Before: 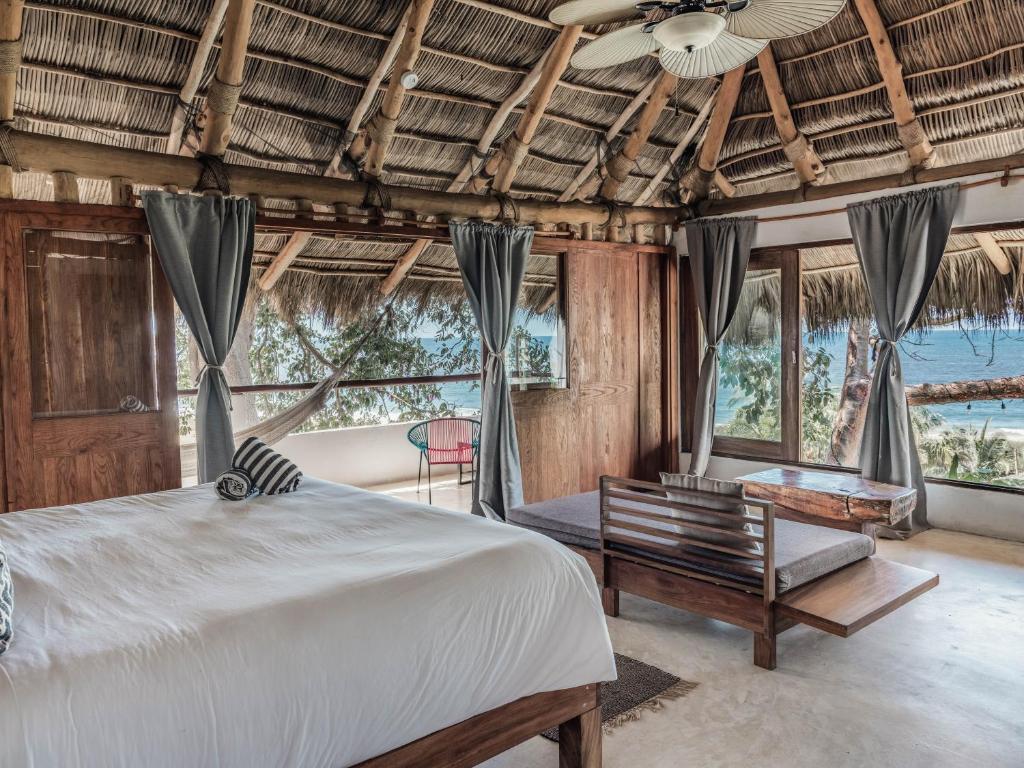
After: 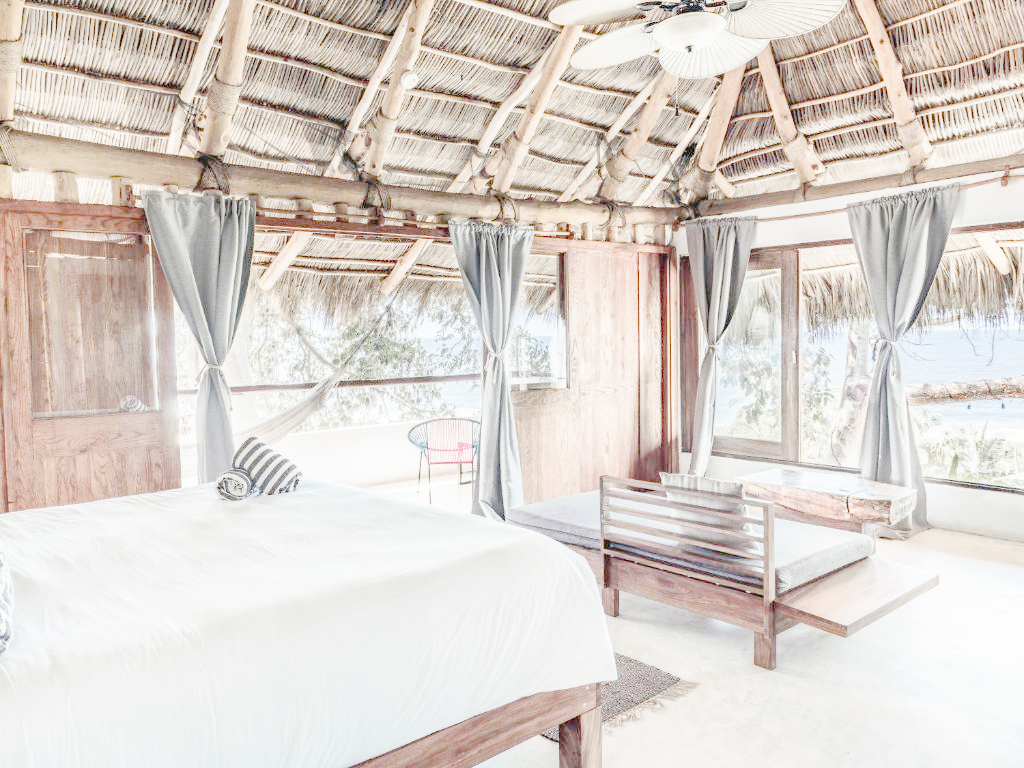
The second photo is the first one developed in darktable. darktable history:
tone curve "profile": curves: ch0 [(0, 0) (0.003, 0.003) (0.011, 0.012) (0.025, 0.026) (0.044, 0.046) (0.069, 0.072) (0.1, 0.104) (0.136, 0.141) (0.177, 0.185) (0.224, 0.247) (0.277, 0.335) (0.335, 0.447) (0.399, 0.539) (0.468, 0.636) (0.543, 0.723) (0.623, 0.803) (0.709, 0.873) (0.801, 0.936) (0.898, 0.978) (1, 1)], preserve colors none
color look up table "profile": target L [97.14, 82.06, 70.67, 68.94, 67.57, 57.61, 55.51, 41.56, 199.98, 100, 92.25, 85.86, 79.52, 82.73, 78.71, 79.84, 78.03, 75.98, 72.61, 67.09, 67.24, 61.72, 56.09, 51.23, 50.05, 45.14, 42.4, 37.16, 58.64, 55.57, 48.98, 49.82, 42.12, 34.26, 31.38, 32.61, 26.58, 23.45, 17.35, 77.96, 79.1, 75.96, 76.5, 75.67, 75.49, 57.42, 51.12, 51.26, 48.04], target a [-4.046, -0.312, -26.88, -17.96, -0.487, -41.38, -33.31, -10.73, 0.003, -0.132, -0.506, -0.474, -6.816, 5.817, -10.11, 1.736, -3.583, -0.16, -0.281, 15.99, 18.98, 22.48, 32.91, 48.41, 0.226, 57.79, 55.36, 16.1, 7.254, 47, 51.89, 25.09, 7.433, 0.113, 17.87, 10.69, 0.084, 0.247, 0.165, -5.904, -0.976, -1.005, -2.628, -3.345, -2.471, -17.14, -17.81, -3.472, -3.009], target b [4.48, 0.728, 54.25, 1.104, 0.493, 20.33, 27.46, 19.72, -0.03, 1.639, 2.487, 3.167, 74.62, 0.274, 73.92, 0.404, 2.872, 0.381, 1.402, 60.93, 12.75, 53.3, 46.28, 12.28, 0.541, 24.3, 26.25, 11.77, -19.66, -13.07, -1.858, -23.98, -40.34, -0.052, -17.58, -46.32, -0.479, -0.248, -0.023, -2.553, -0.326, -6.306, -4.025, -5.383, -1.955, -16.3, -20.44, -19.56, -35.66], num patches 49
